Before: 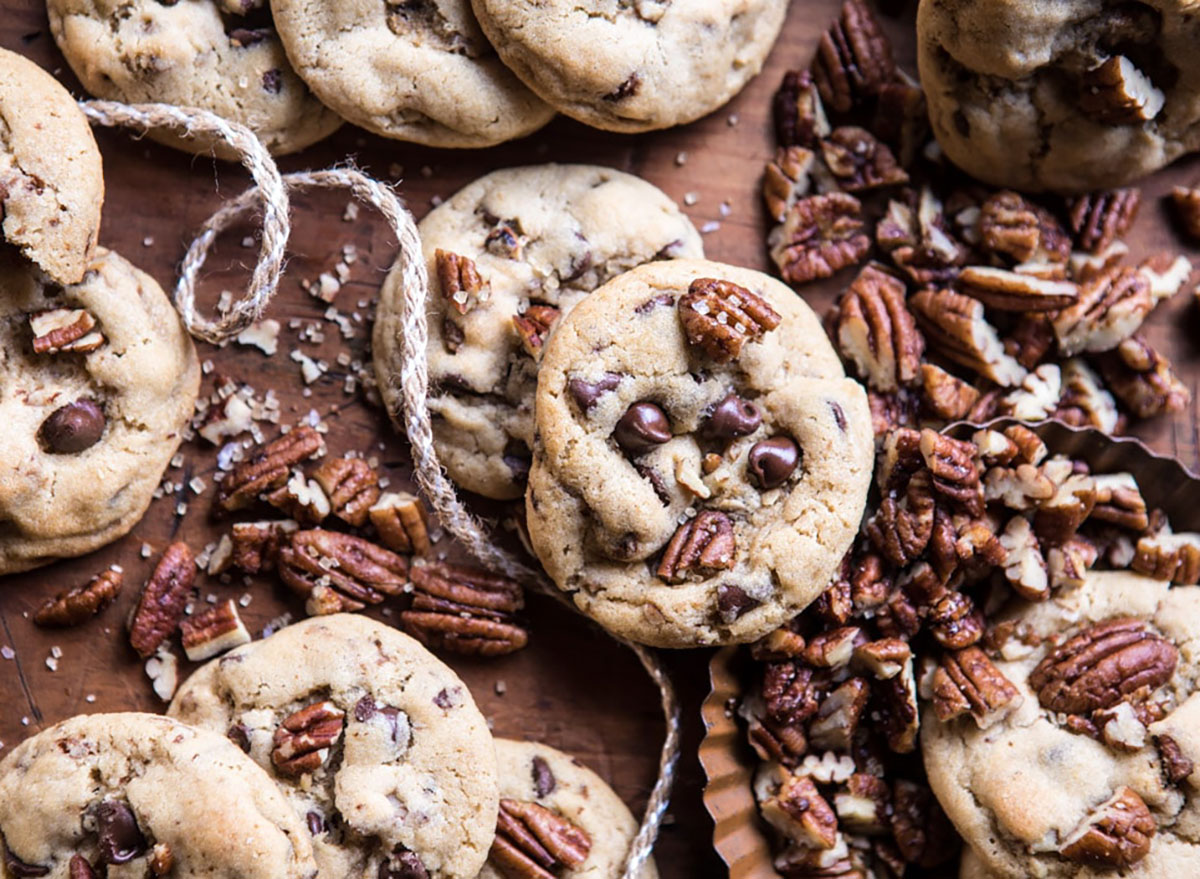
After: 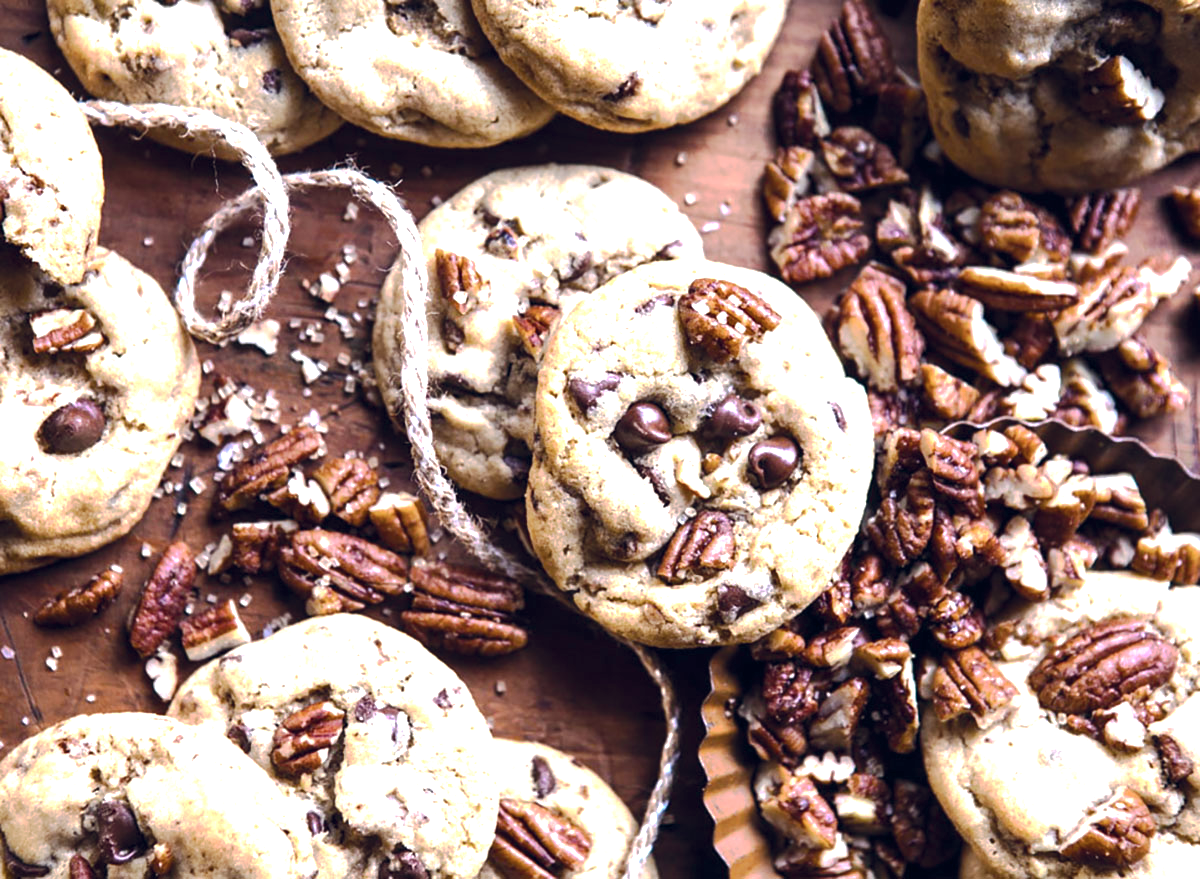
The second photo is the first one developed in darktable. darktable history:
tone curve: curves: ch0 [(0, 0) (0.003, 0.003) (0.011, 0.011) (0.025, 0.025) (0.044, 0.044) (0.069, 0.068) (0.1, 0.098) (0.136, 0.134) (0.177, 0.175) (0.224, 0.221) (0.277, 0.273) (0.335, 0.33) (0.399, 0.393) (0.468, 0.461) (0.543, 0.534) (0.623, 0.614) (0.709, 0.69) (0.801, 0.752) (0.898, 0.835) (1, 1)], preserve colors none
contrast brightness saturation: contrast 0.097, saturation -0.282
color balance rgb: global offset › chroma 0.095%, global offset › hue 254.04°, perceptual saturation grading › global saturation 37.098%, perceptual saturation grading › shadows 36.045%, perceptual brilliance grading › highlights 11.708%
exposure: black level correction -0.002, exposure 0.535 EV, compensate highlight preservation false
